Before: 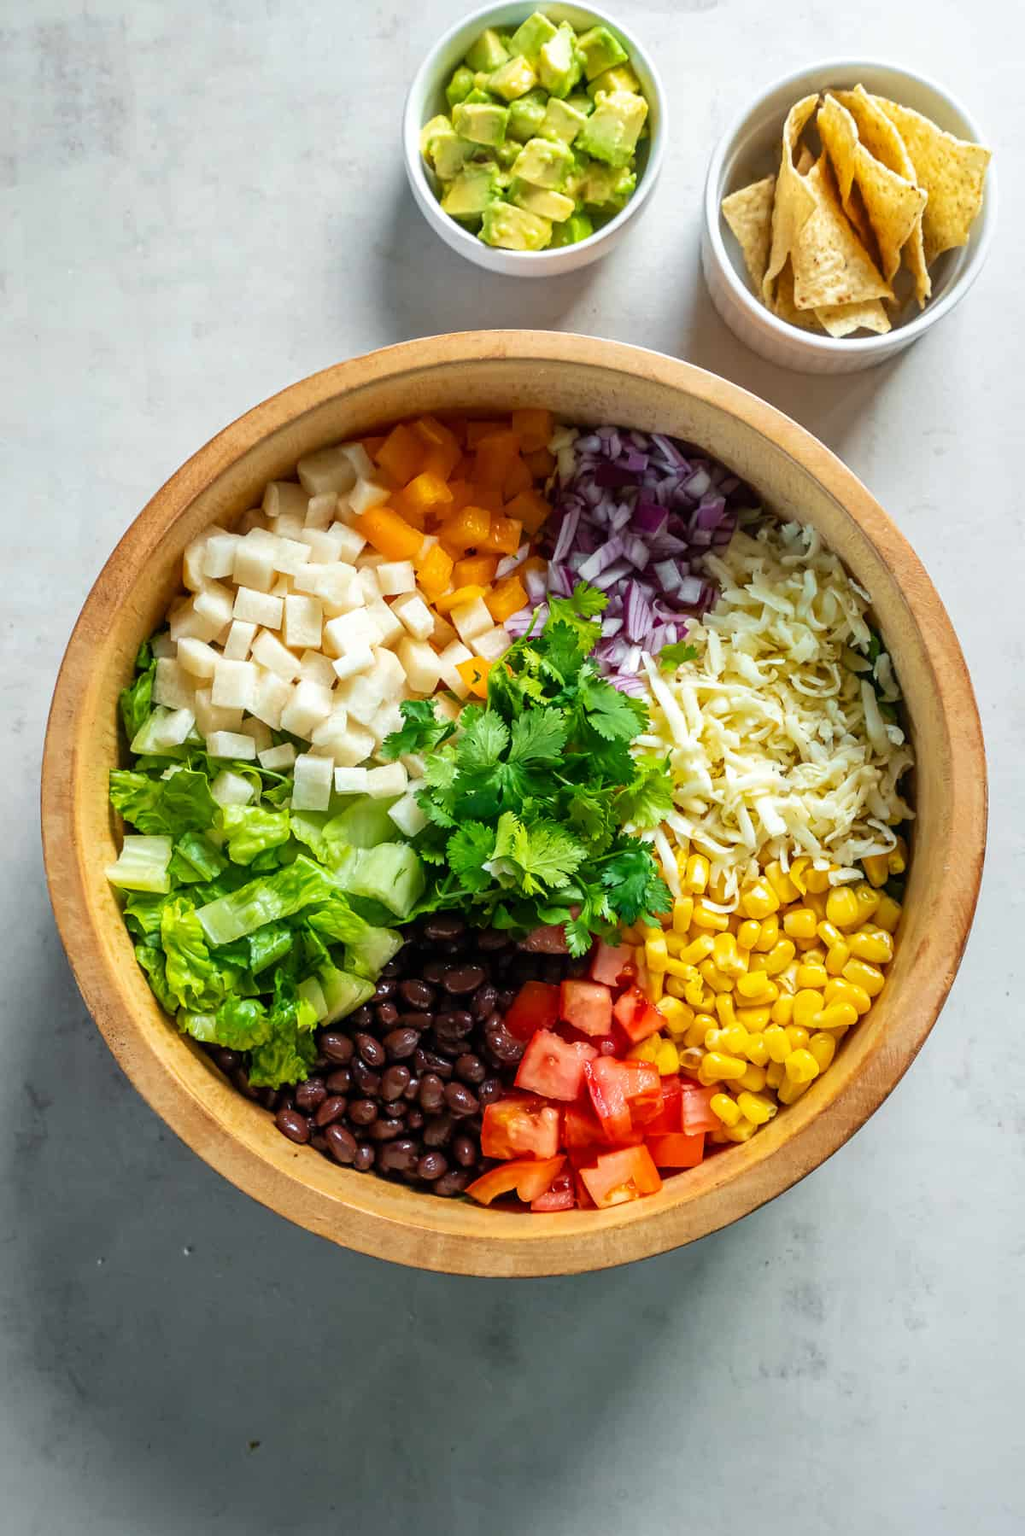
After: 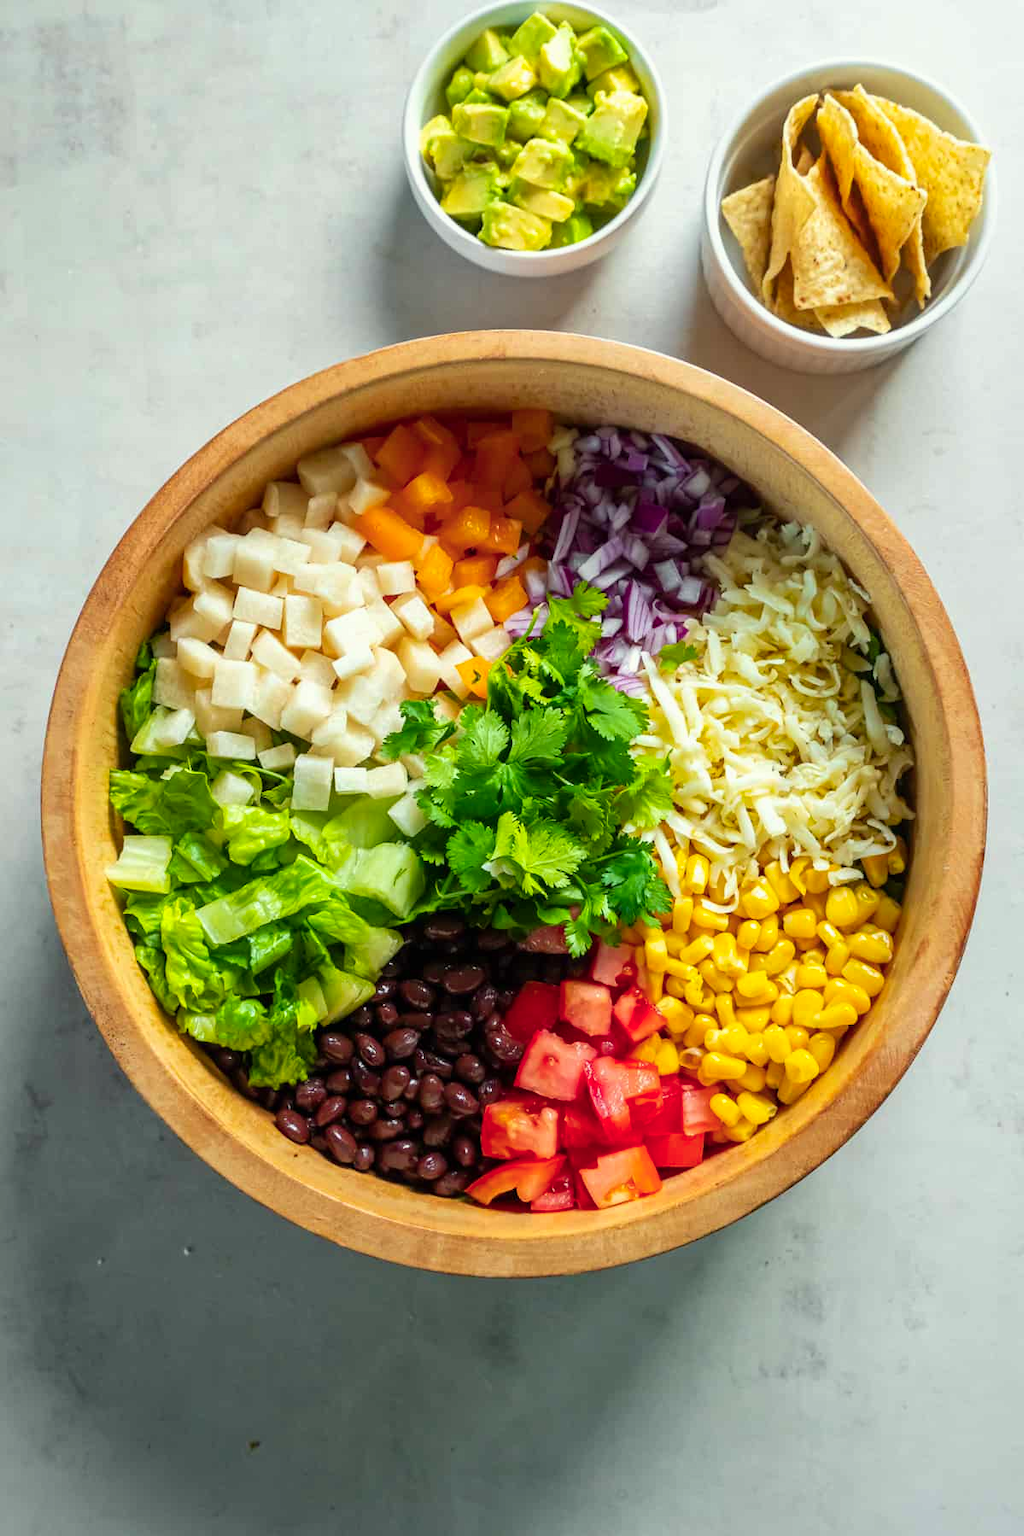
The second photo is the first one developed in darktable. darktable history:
color calibration: output R [0.972, 0.068, -0.094, 0], output G [-0.178, 1.216, -0.086, 0], output B [0.095, -0.136, 0.98, 0], illuminant same as pipeline (D50), adaptation XYZ, x 0.346, y 0.358, temperature 5016.92 K, saturation algorithm version 1 (2020)
